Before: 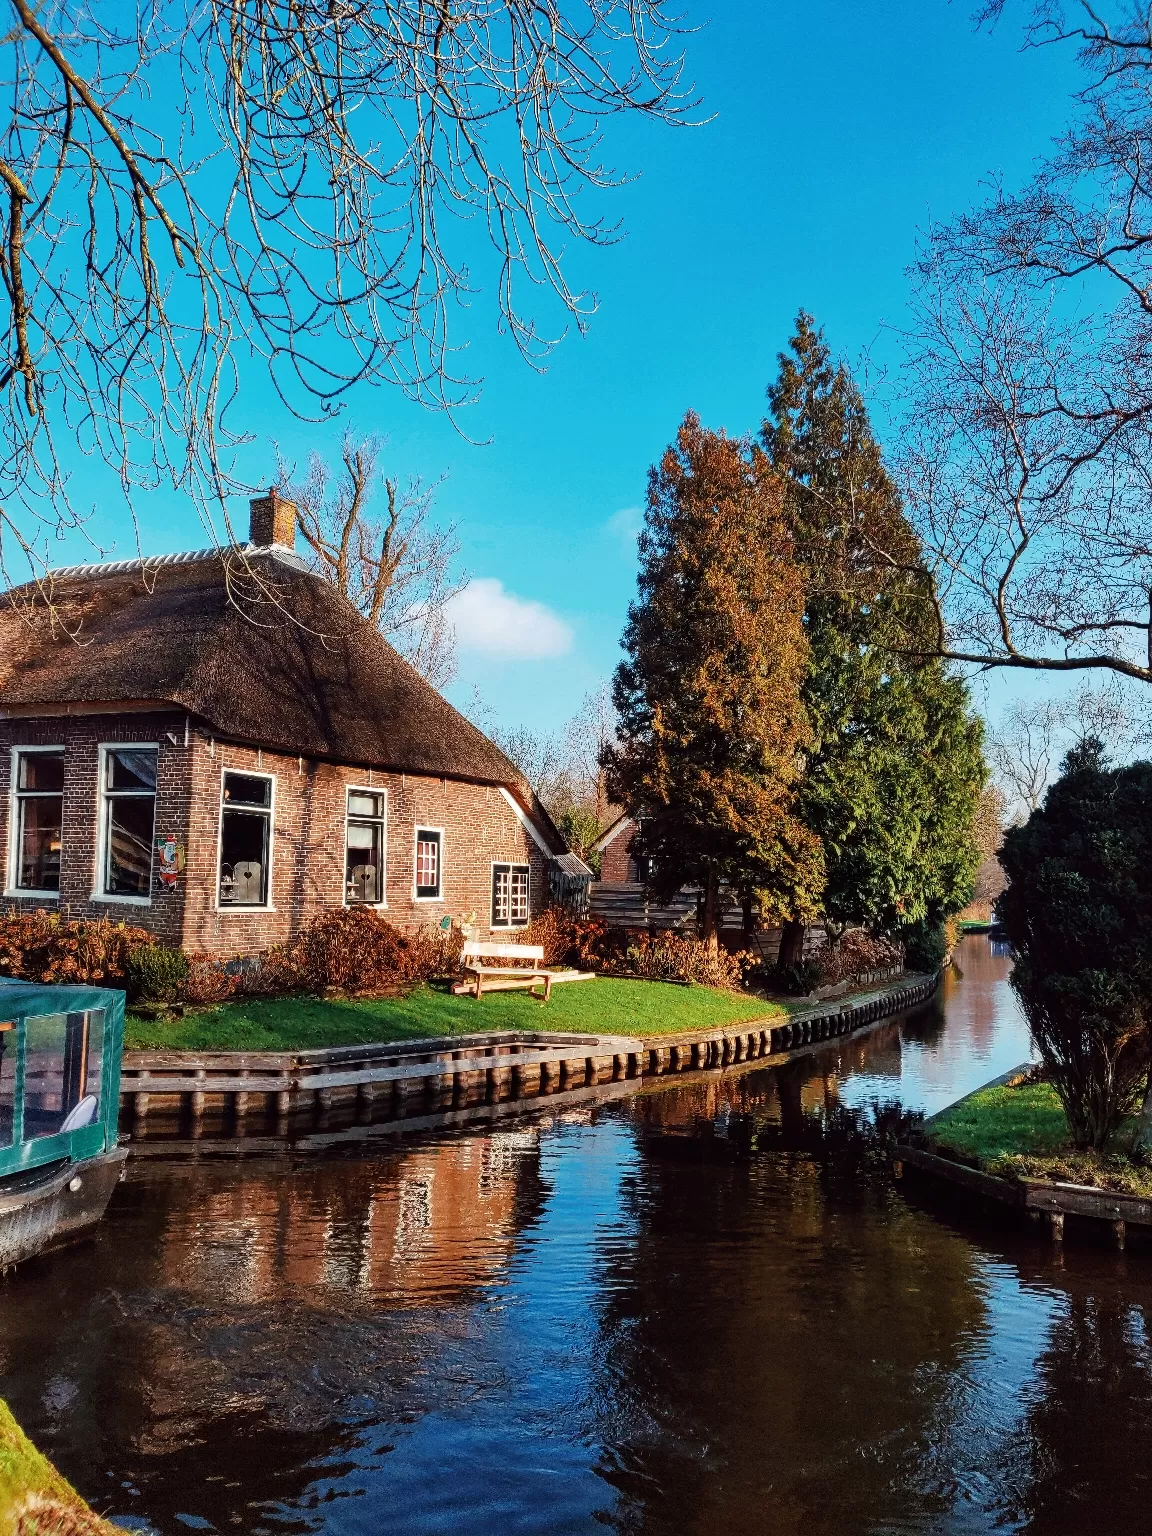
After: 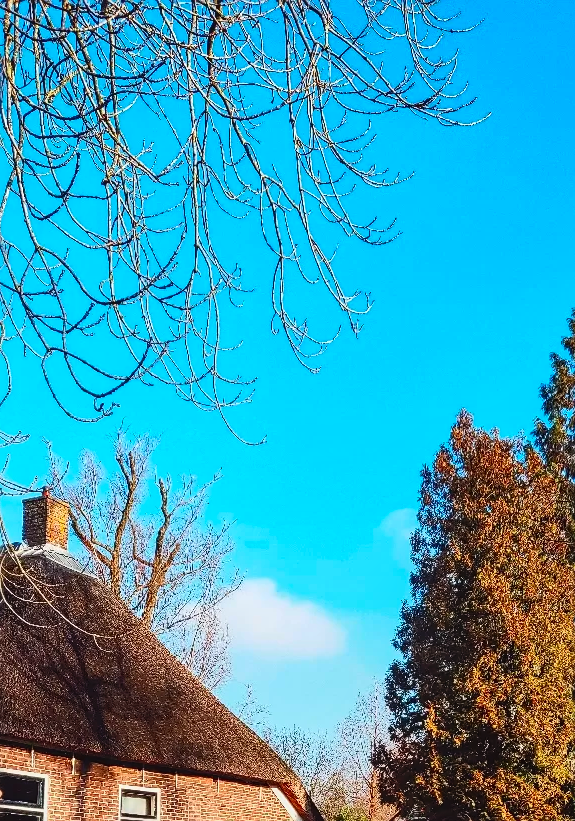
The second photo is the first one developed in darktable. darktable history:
contrast brightness saturation: contrast 0.232, brightness 0.097, saturation 0.293
crop: left 19.752%, right 30.324%, bottom 46.517%
sharpen: radius 1.446, amount 0.407, threshold 1.453
local contrast: detail 109%
